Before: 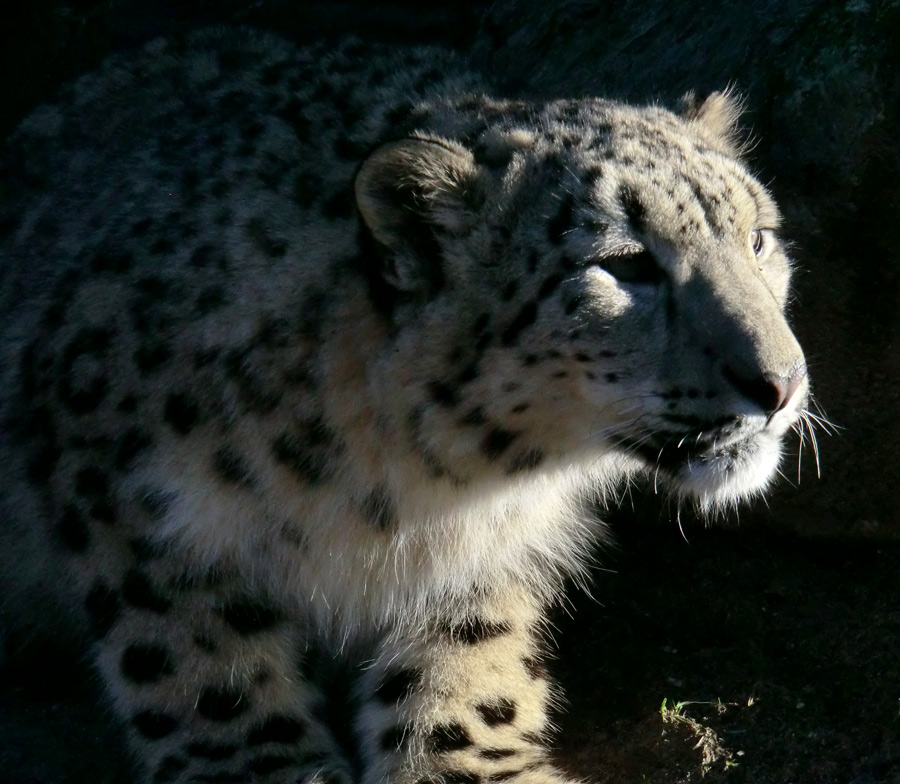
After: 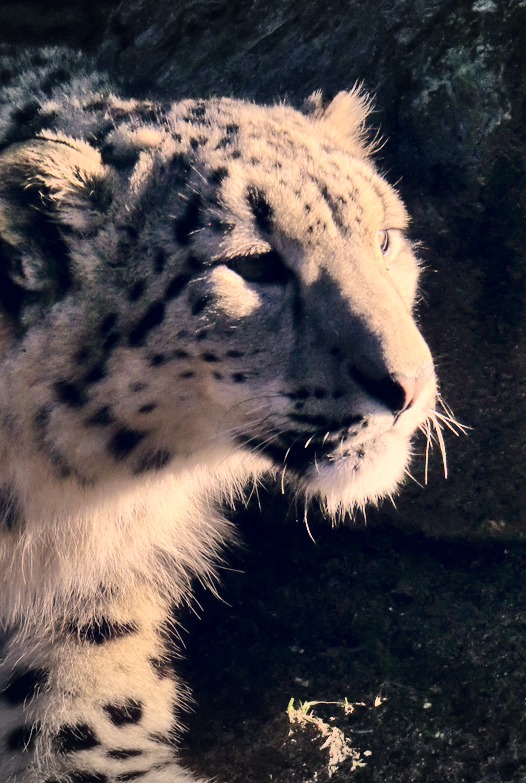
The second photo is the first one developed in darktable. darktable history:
vignetting: fall-off start 99.77%, brightness -0.276, width/height ratio 1.326
shadows and highlights: shadows 74.63, highlights -26.48, soften with gaussian
crop: left 41.55%
color correction: highlights a* 20.12, highlights b* 26.73, shadows a* 3.3, shadows b* -17.92, saturation 0.737
